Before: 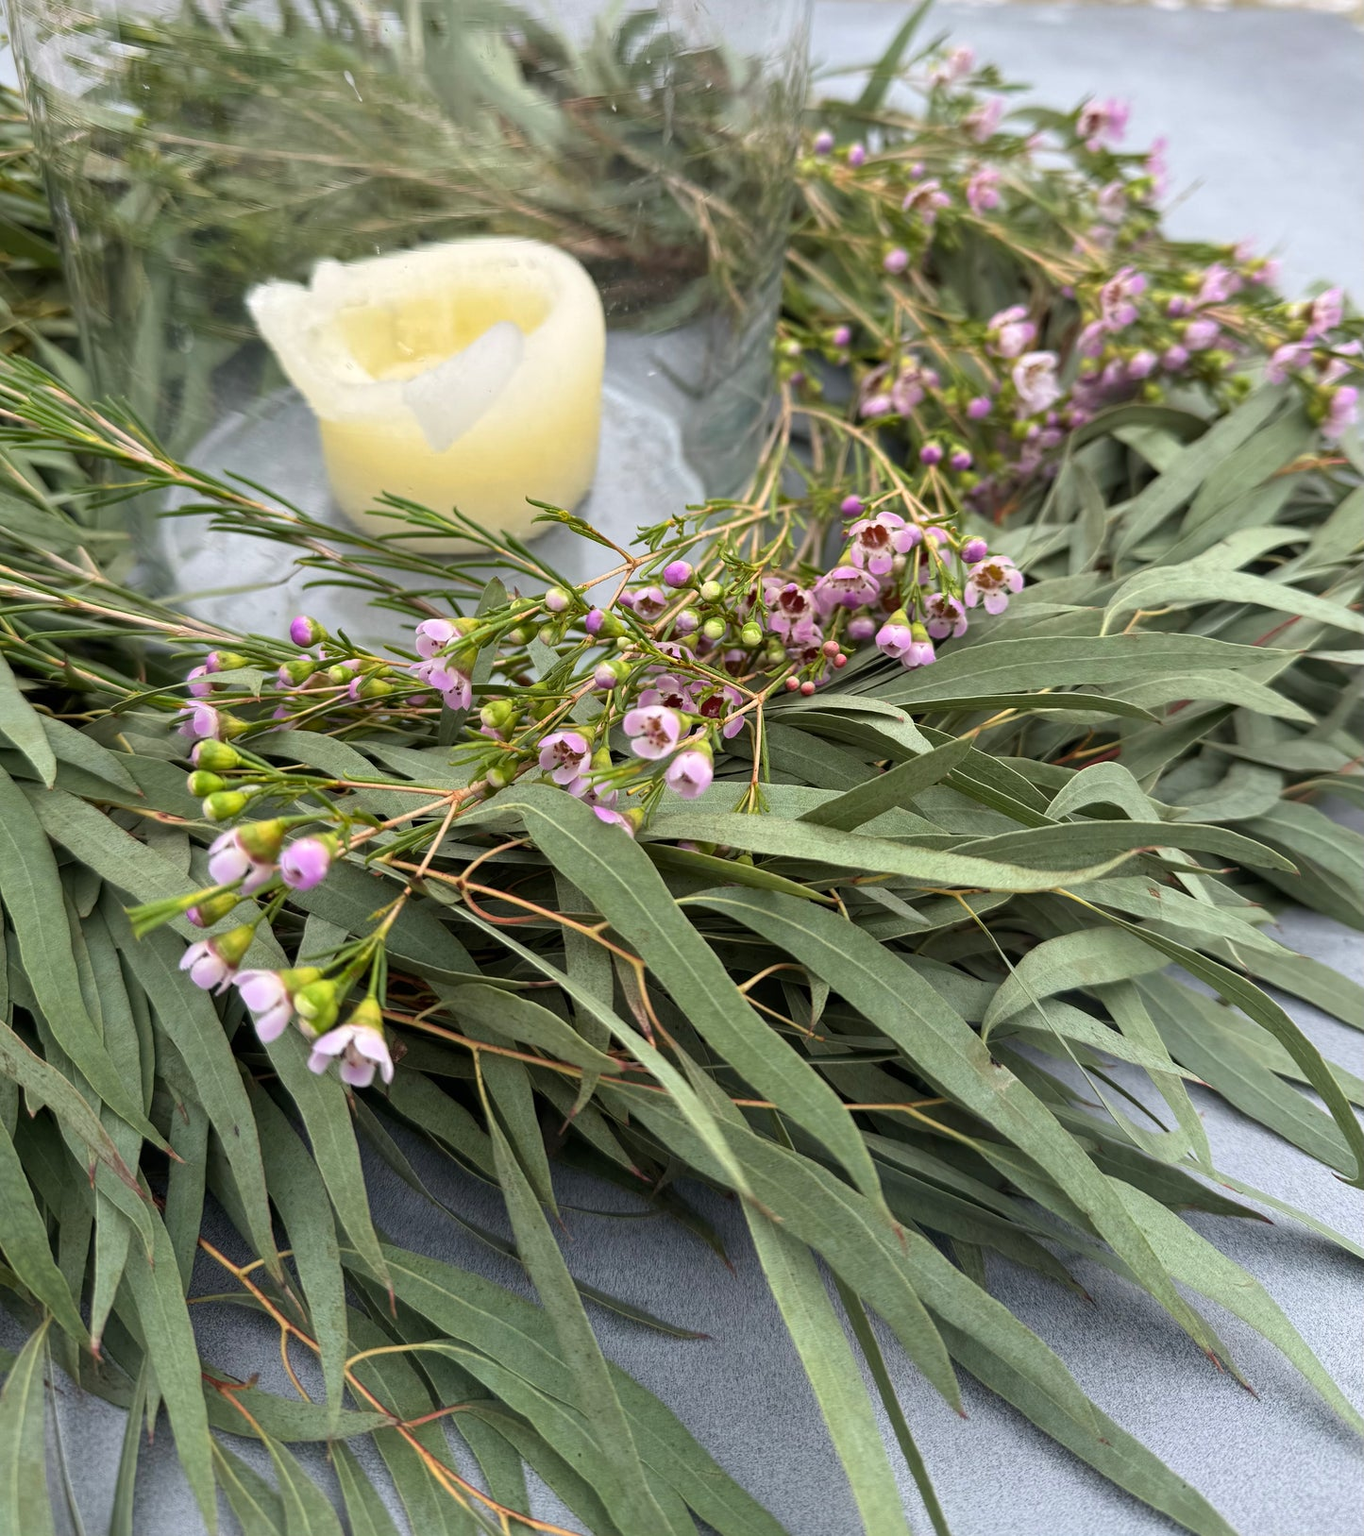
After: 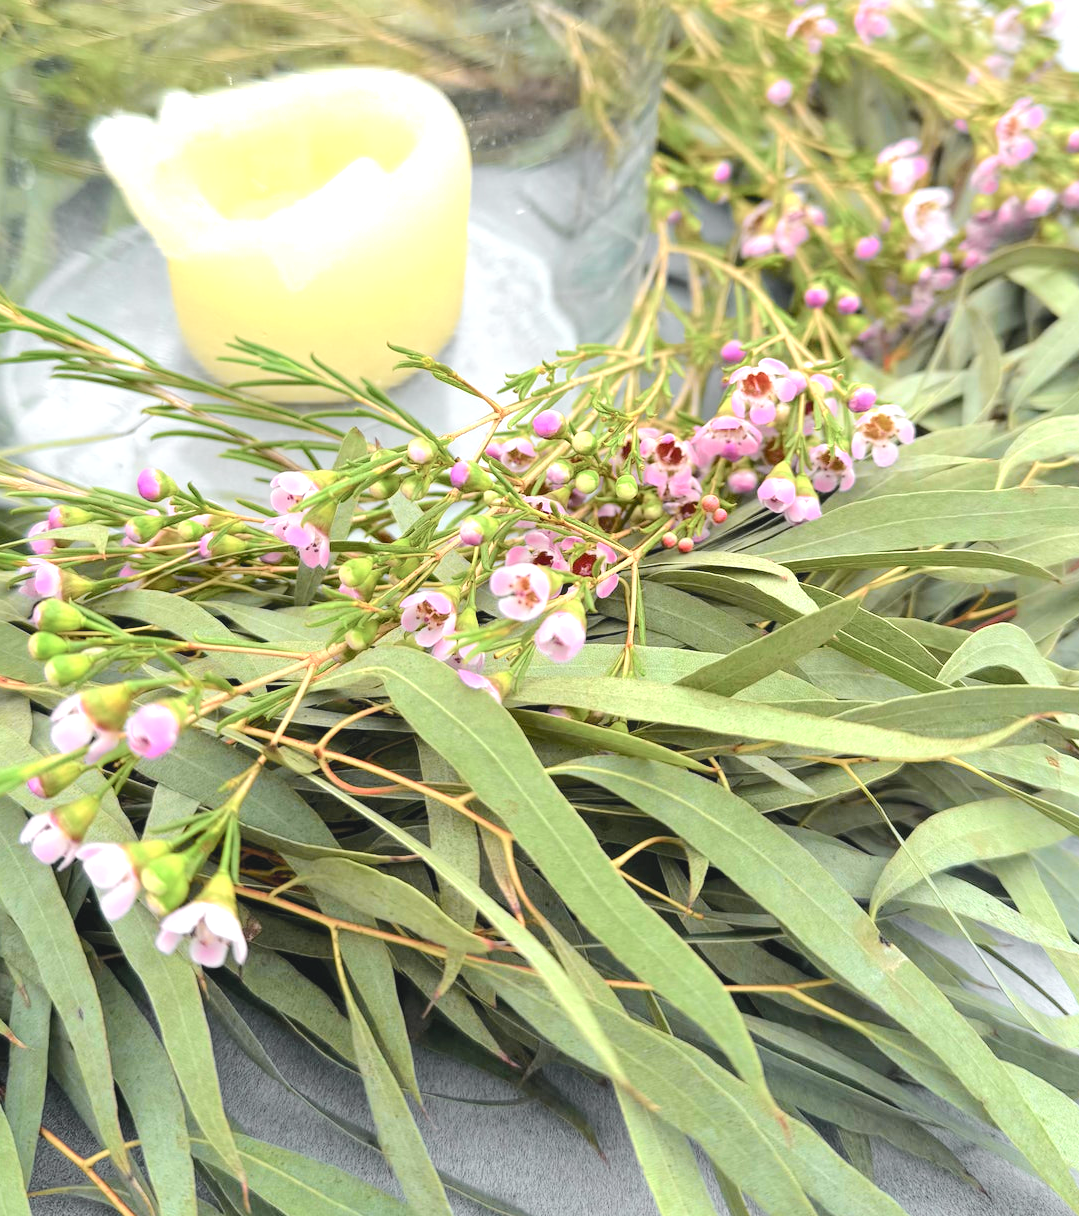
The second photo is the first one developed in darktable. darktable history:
contrast brightness saturation: contrast -0.15, brightness 0.05, saturation -0.12
crop and rotate: left 11.831%, top 11.346%, right 13.429%, bottom 13.899%
tone curve: curves: ch0 [(0, 0) (0.037, 0.011) (0.131, 0.108) (0.279, 0.279) (0.476, 0.554) (0.617, 0.693) (0.704, 0.77) (0.813, 0.852) (0.916, 0.924) (1, 0.993)]; ch1 [(0, 0) (0.318, 0.278) (0.444, 0.427) (0.493, 0.492) (0.508, 0.502) (0.534, 0.529) (0.562, 0.563) (0.626, 0.662) (0.746, 0.764) (1, 1)]; ch2 [(0, 0) (0.316, 0.292) (0.381, 0.37) (0.423, 0.448) (0.476, 0.492) (0.502, 0.498) (0.522, 0.518) (0.533, 0.532) (0.586, 0.631) (0.634, 0.663) (0.7, 0.7) (0.861, 0.808) (1, 0.951)], color space Lab, independent channels, preserve colors none
exposure: black level correction 0, exposure 1.1 EV, compensate exposure bias true, compensate highlight preservation false
